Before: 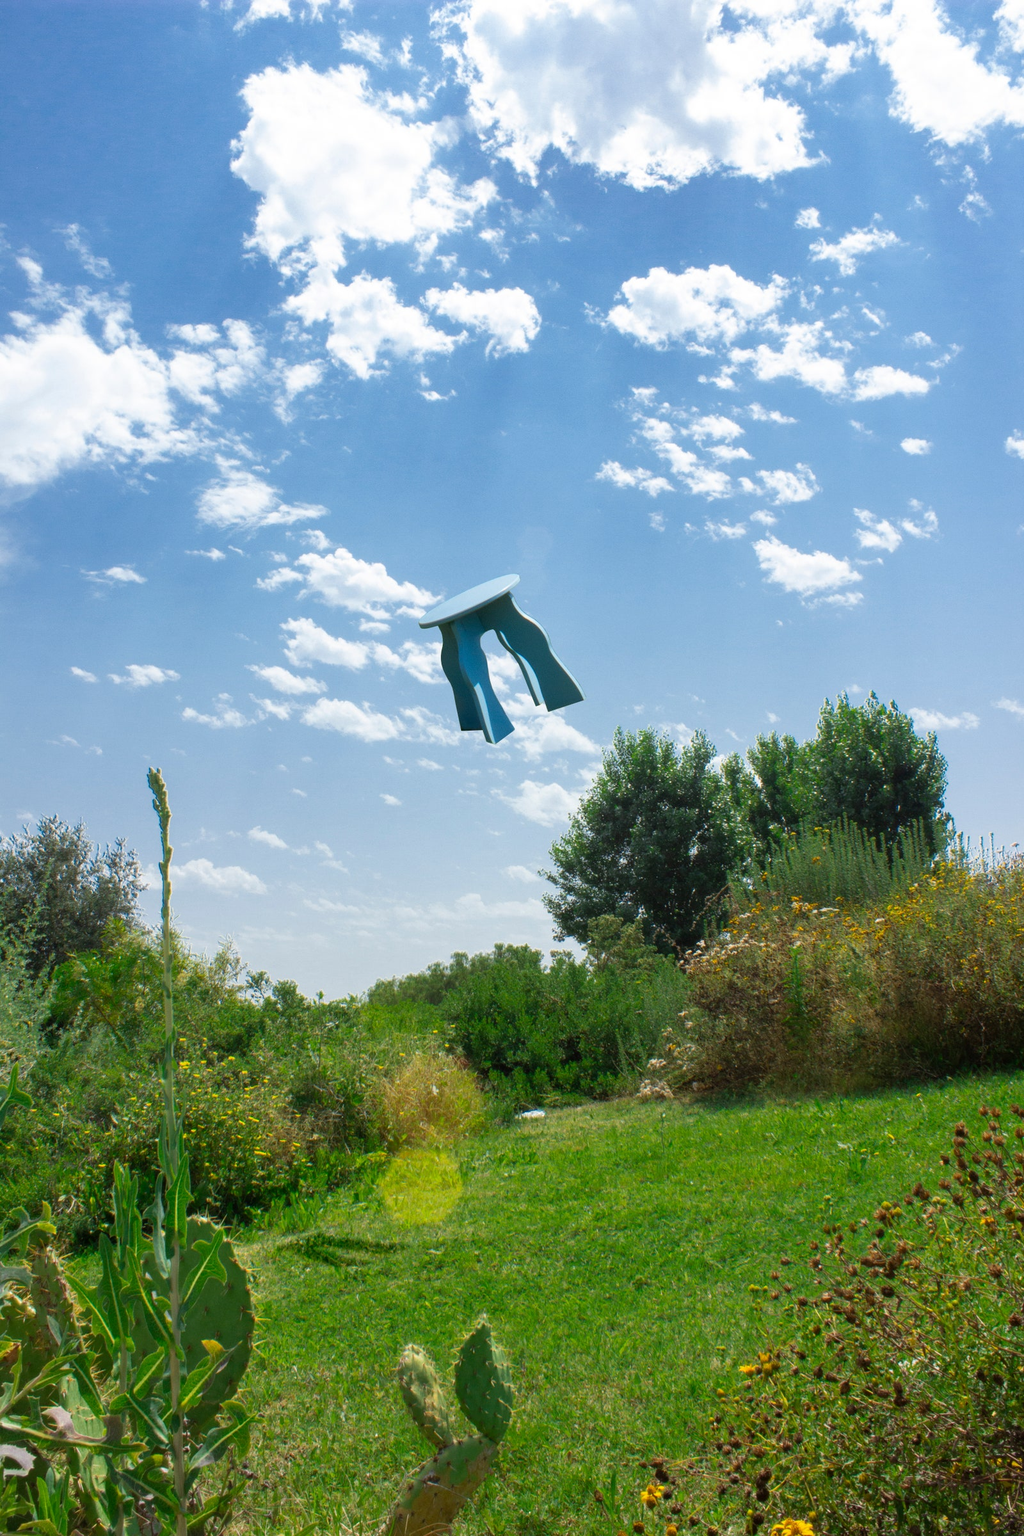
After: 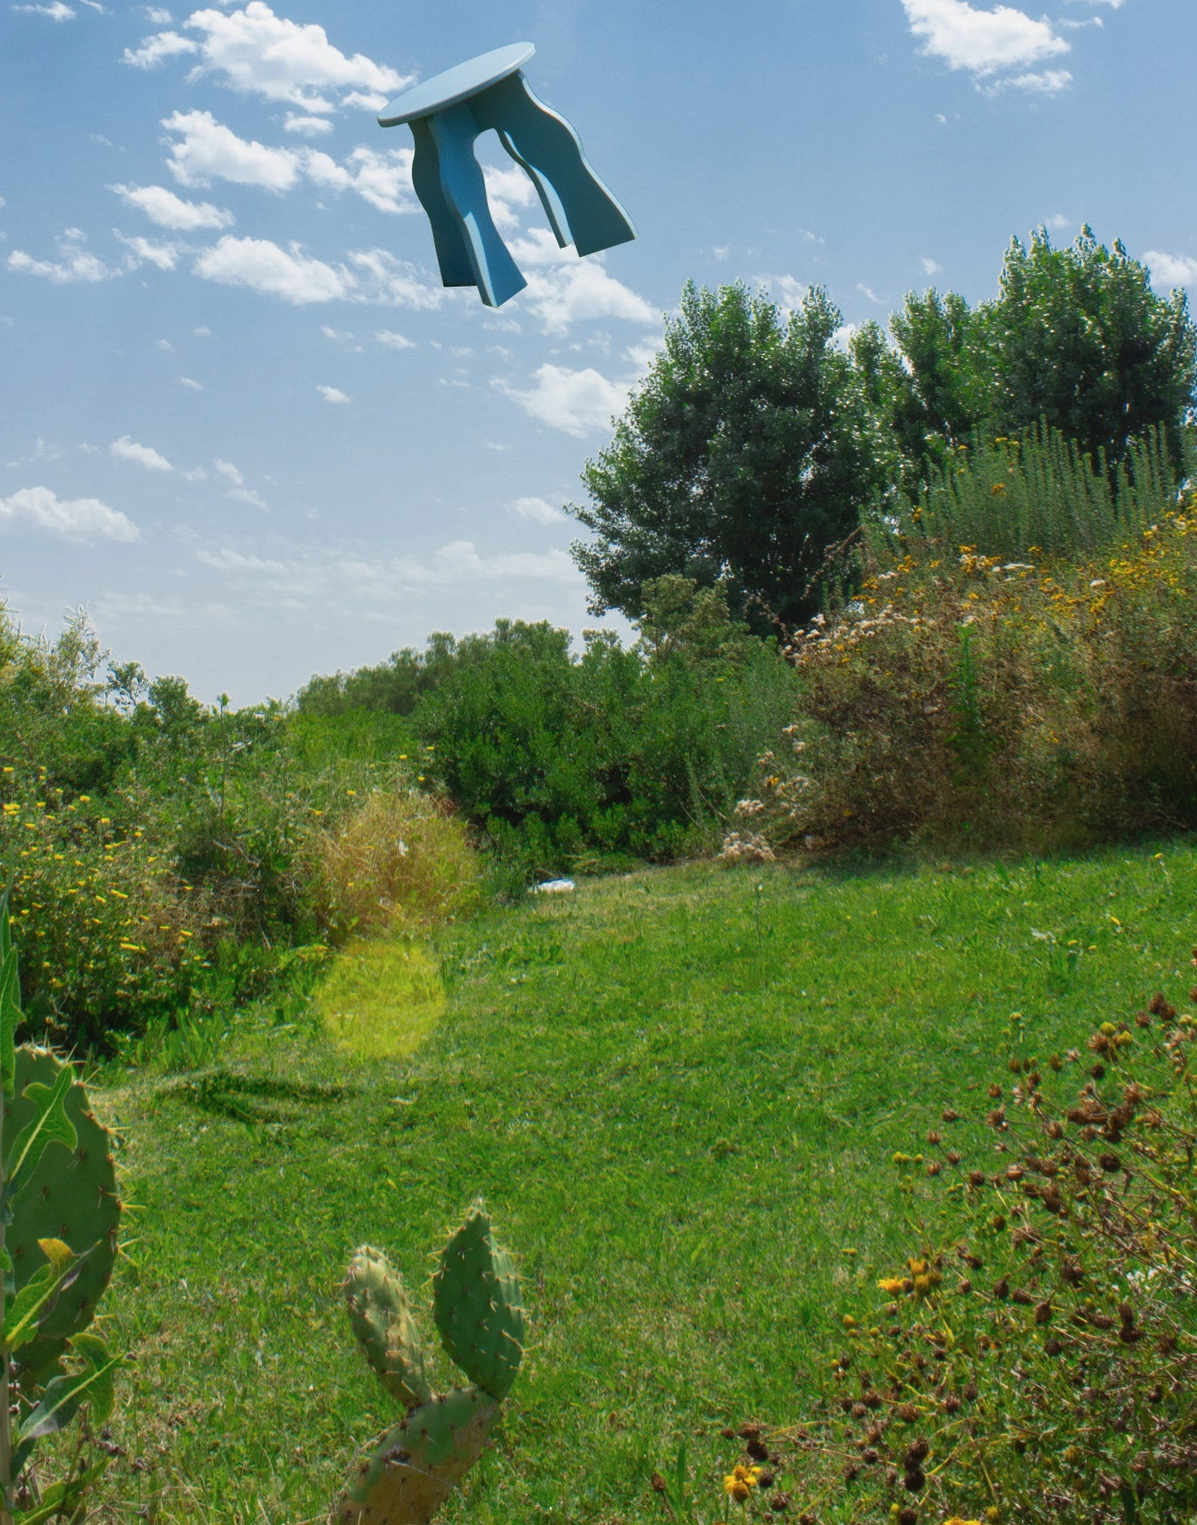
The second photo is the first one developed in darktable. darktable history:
contrast brightness saturation: contrast -0.071, brightness -0.031, saturation -0.106
crop and rotate: left 17.361%, top 35.627%, right 7.807%, bottom 0.823%
